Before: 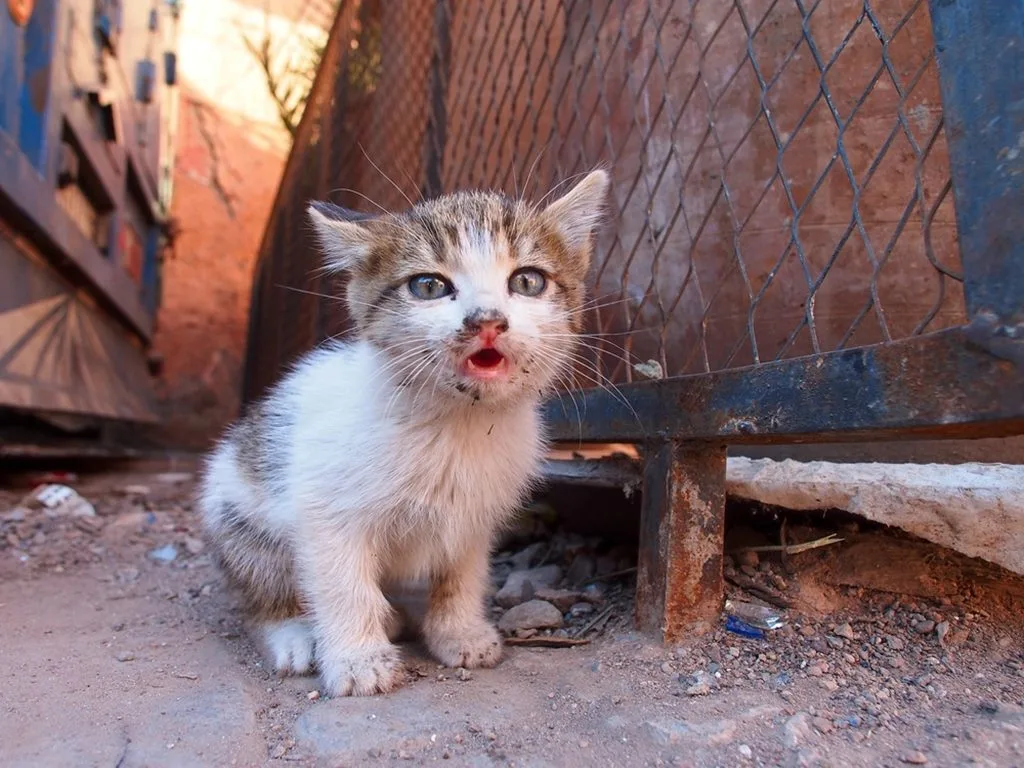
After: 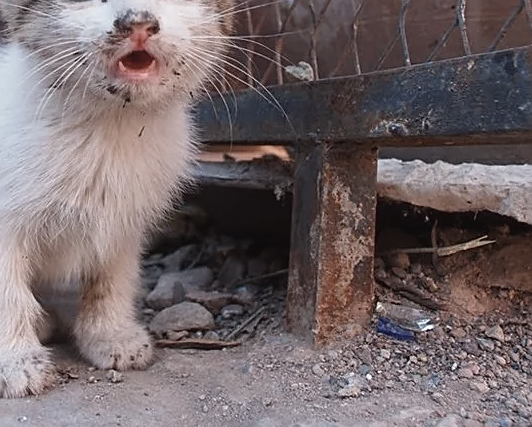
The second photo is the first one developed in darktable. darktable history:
crop: left 34.178%, top 38.841%, right 13.852%, bottom 5.439%
contrast brightness saturation: contrast -0.06, saturation -0.406
sharpen: on, module defaults
